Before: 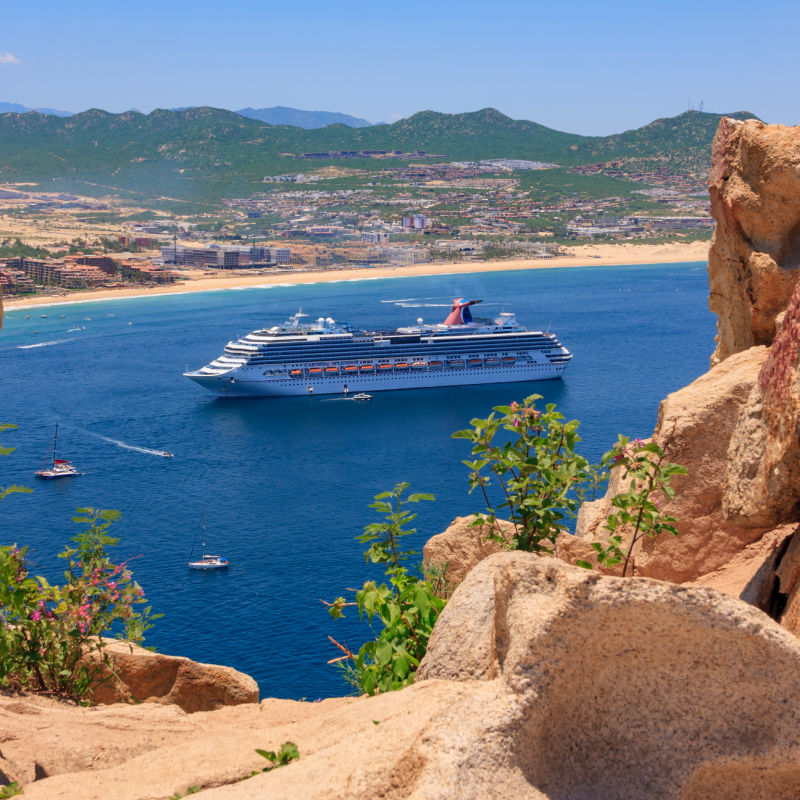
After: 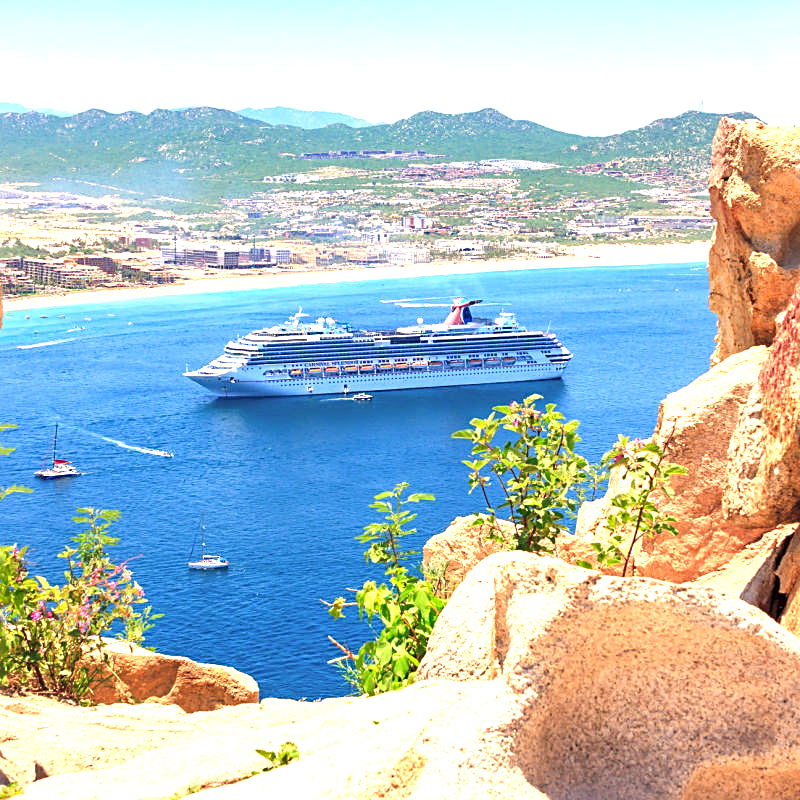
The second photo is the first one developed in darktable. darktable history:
sharpen: on, module defaults
color correction: highlights a* -0.962, highlights b* 4.62, shadows a* 3.67
exposure: black level correction 0, exposure 1.709 EV, compensate highlight preservation false
